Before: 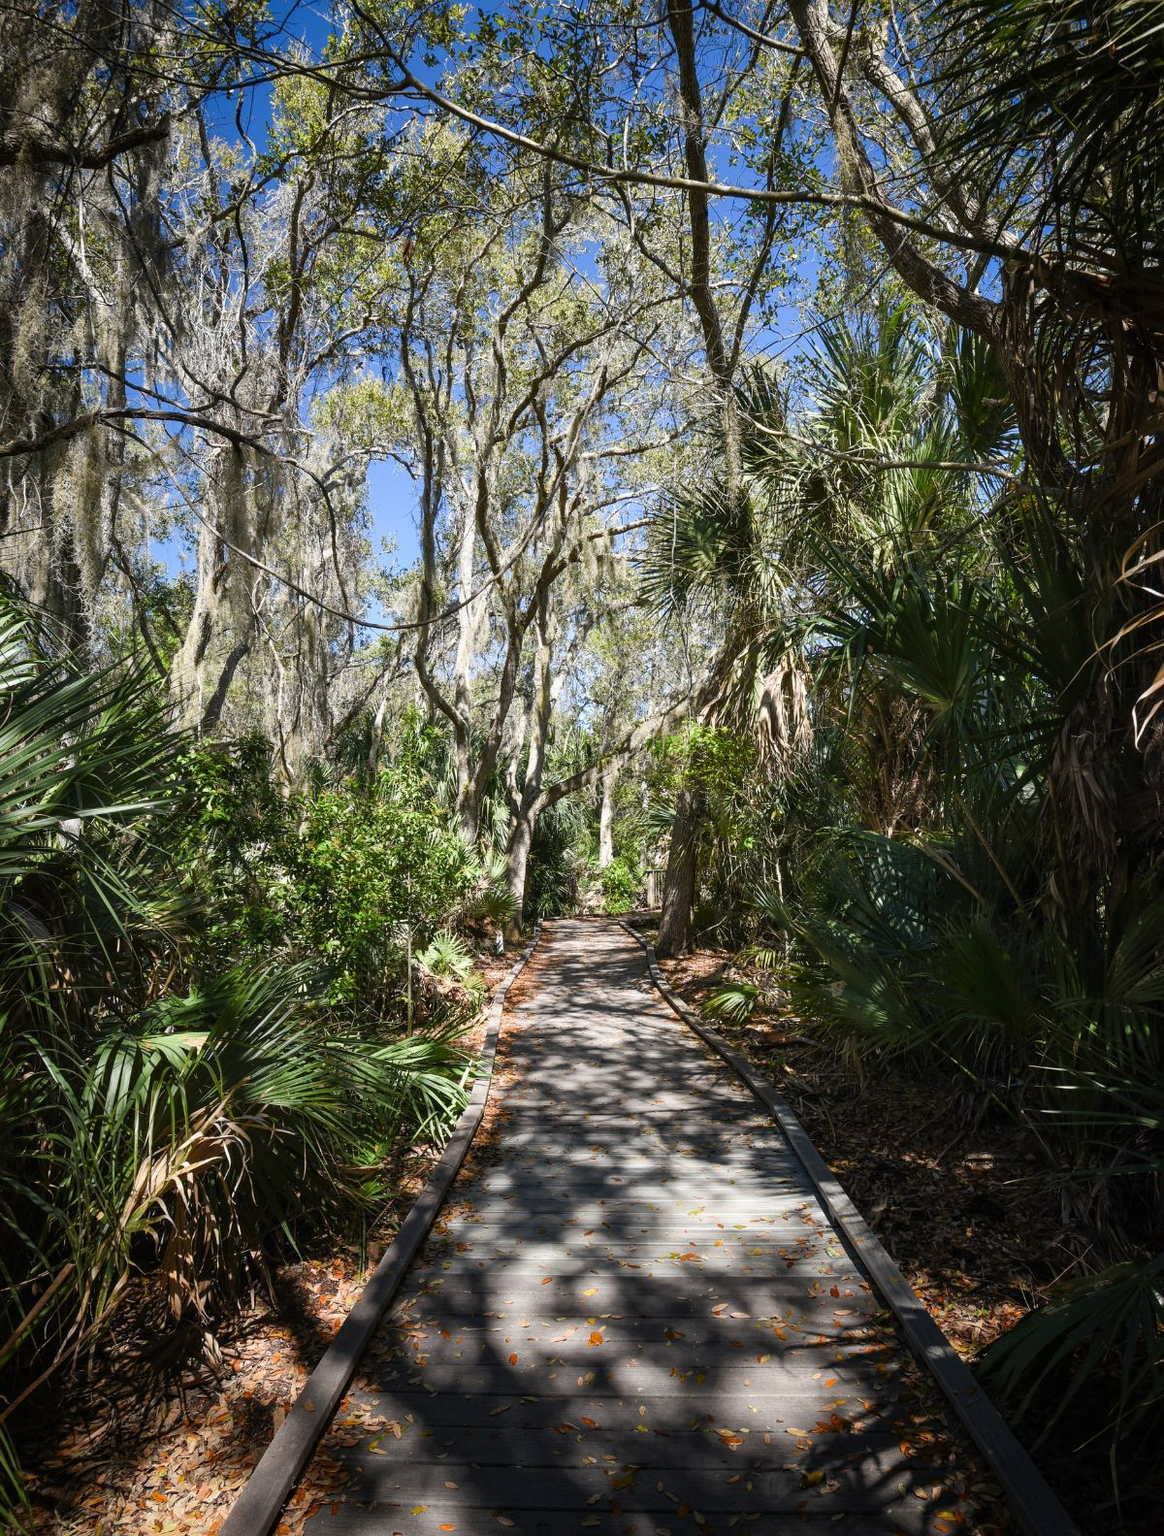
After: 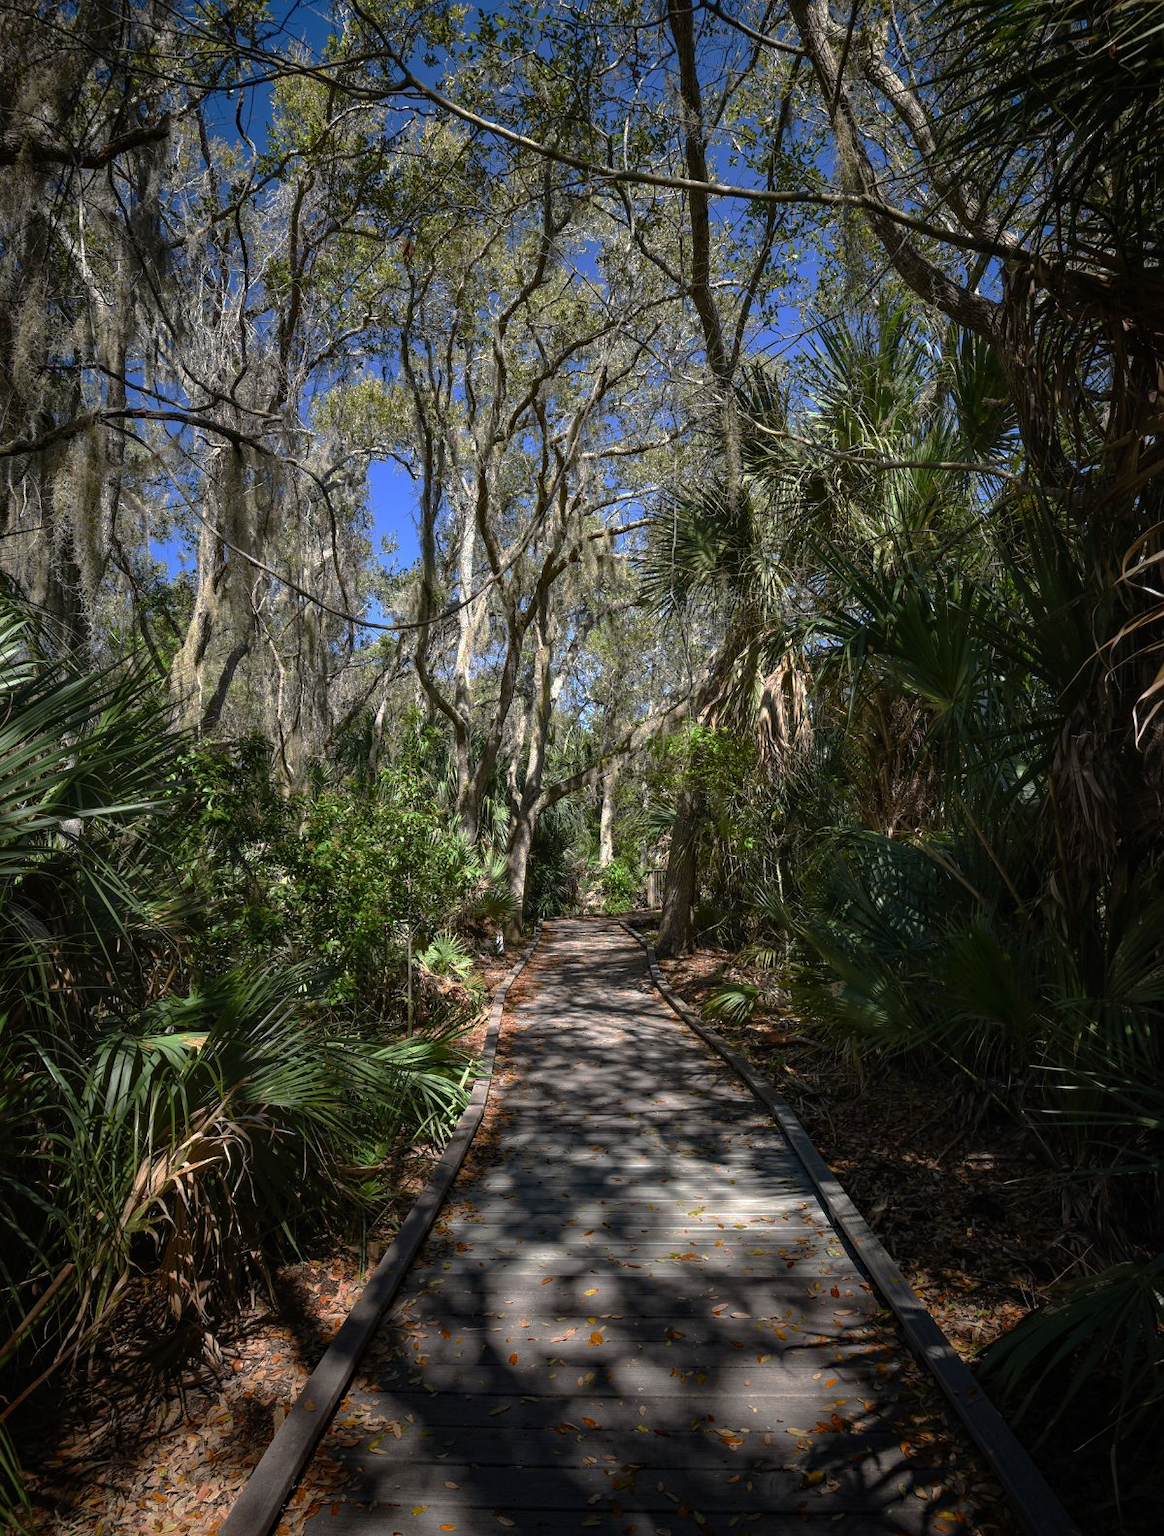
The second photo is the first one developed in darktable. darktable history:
haze removal: compatibility mode true
base curve: curves: ch0 [(0, 0) (0.841, 0.609) (1, 1)], preserve colors none
